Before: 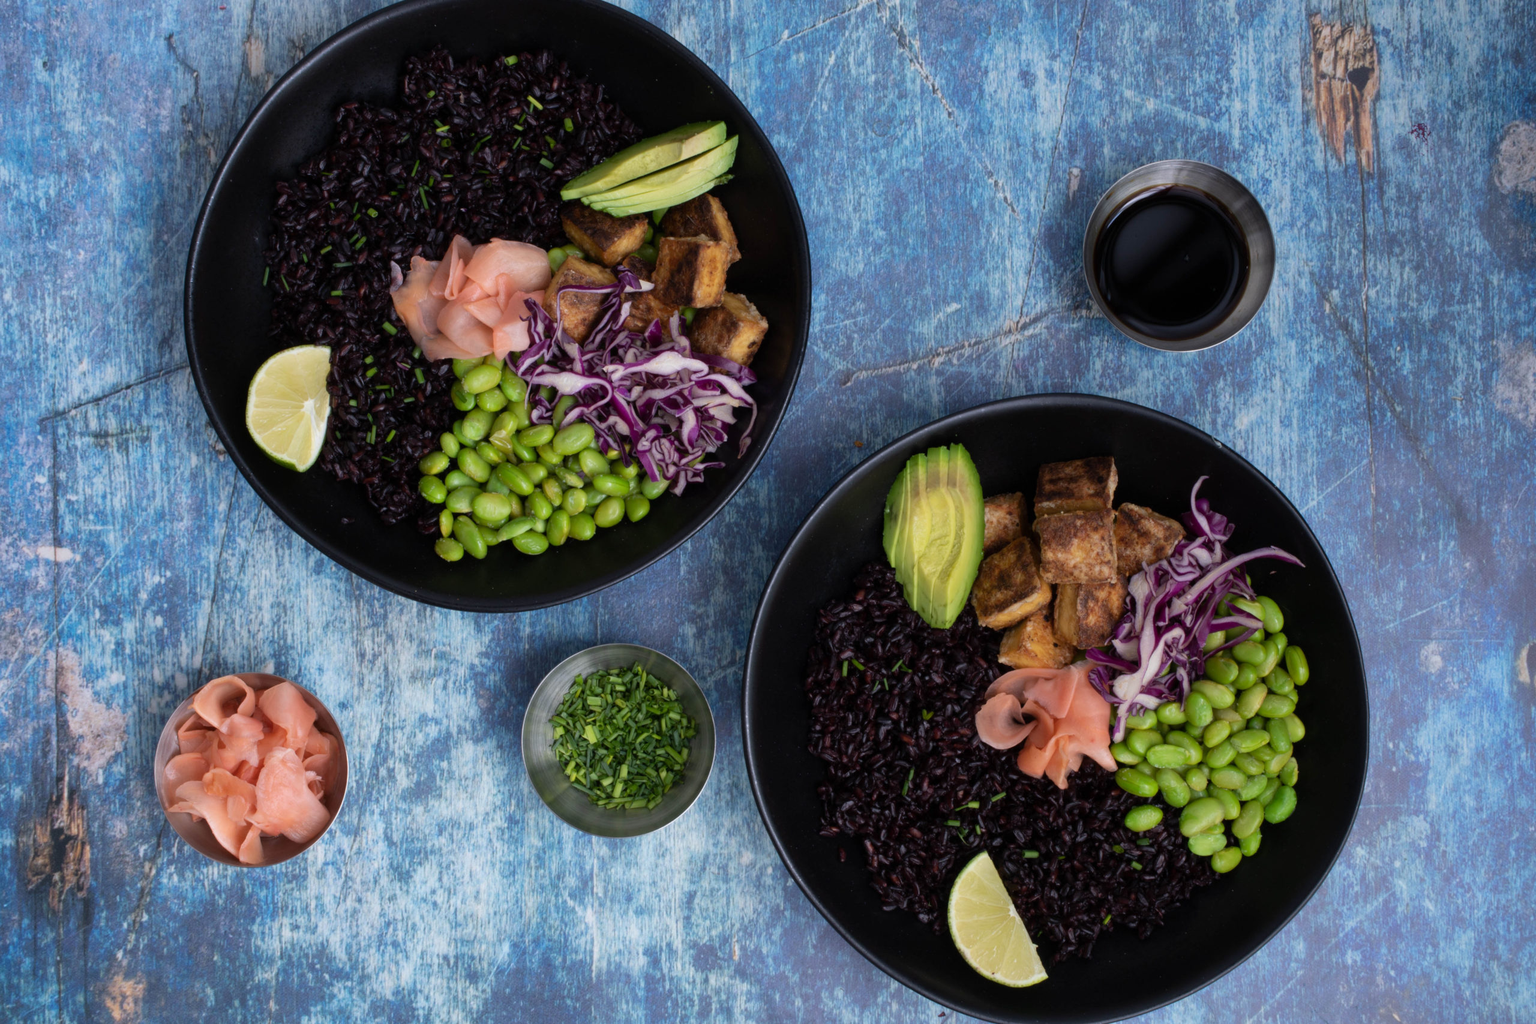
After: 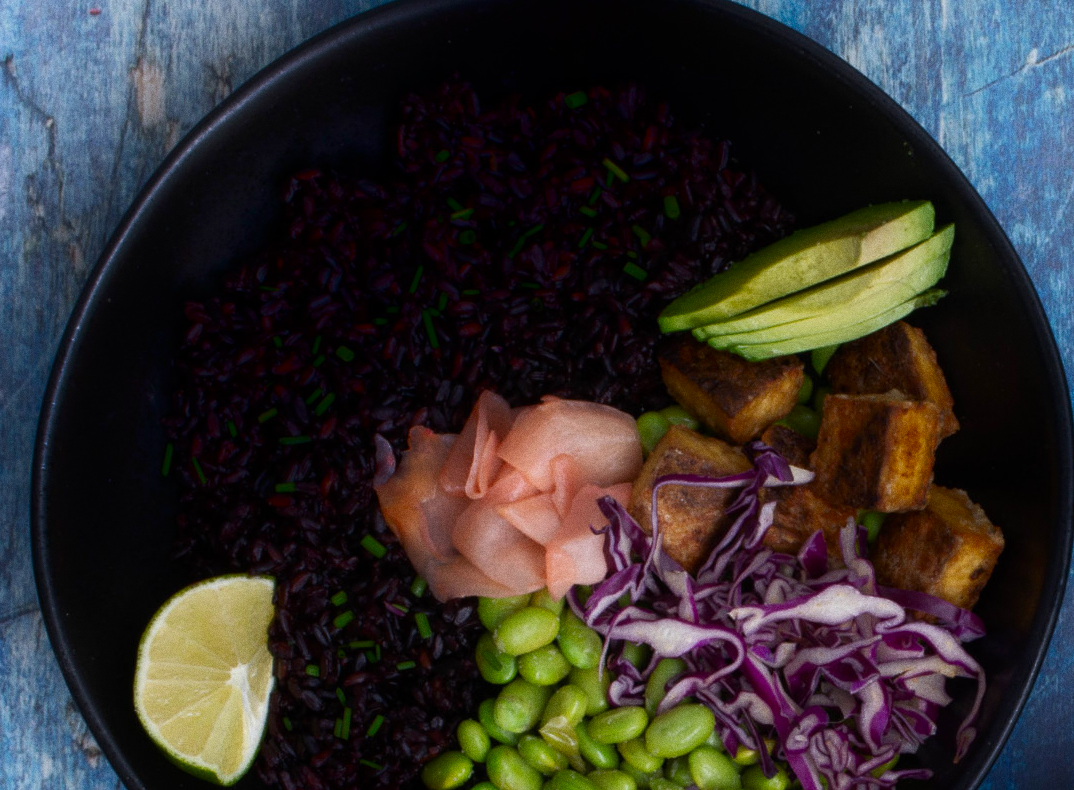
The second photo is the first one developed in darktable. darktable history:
shadows and highlights: shadows -70, highlights 35, soften with gaussian
grain: coarseness 0.09 ISO
crop and rotate: left 10.817%, top 0.062%, right 47.194%, bottom 53.626%
